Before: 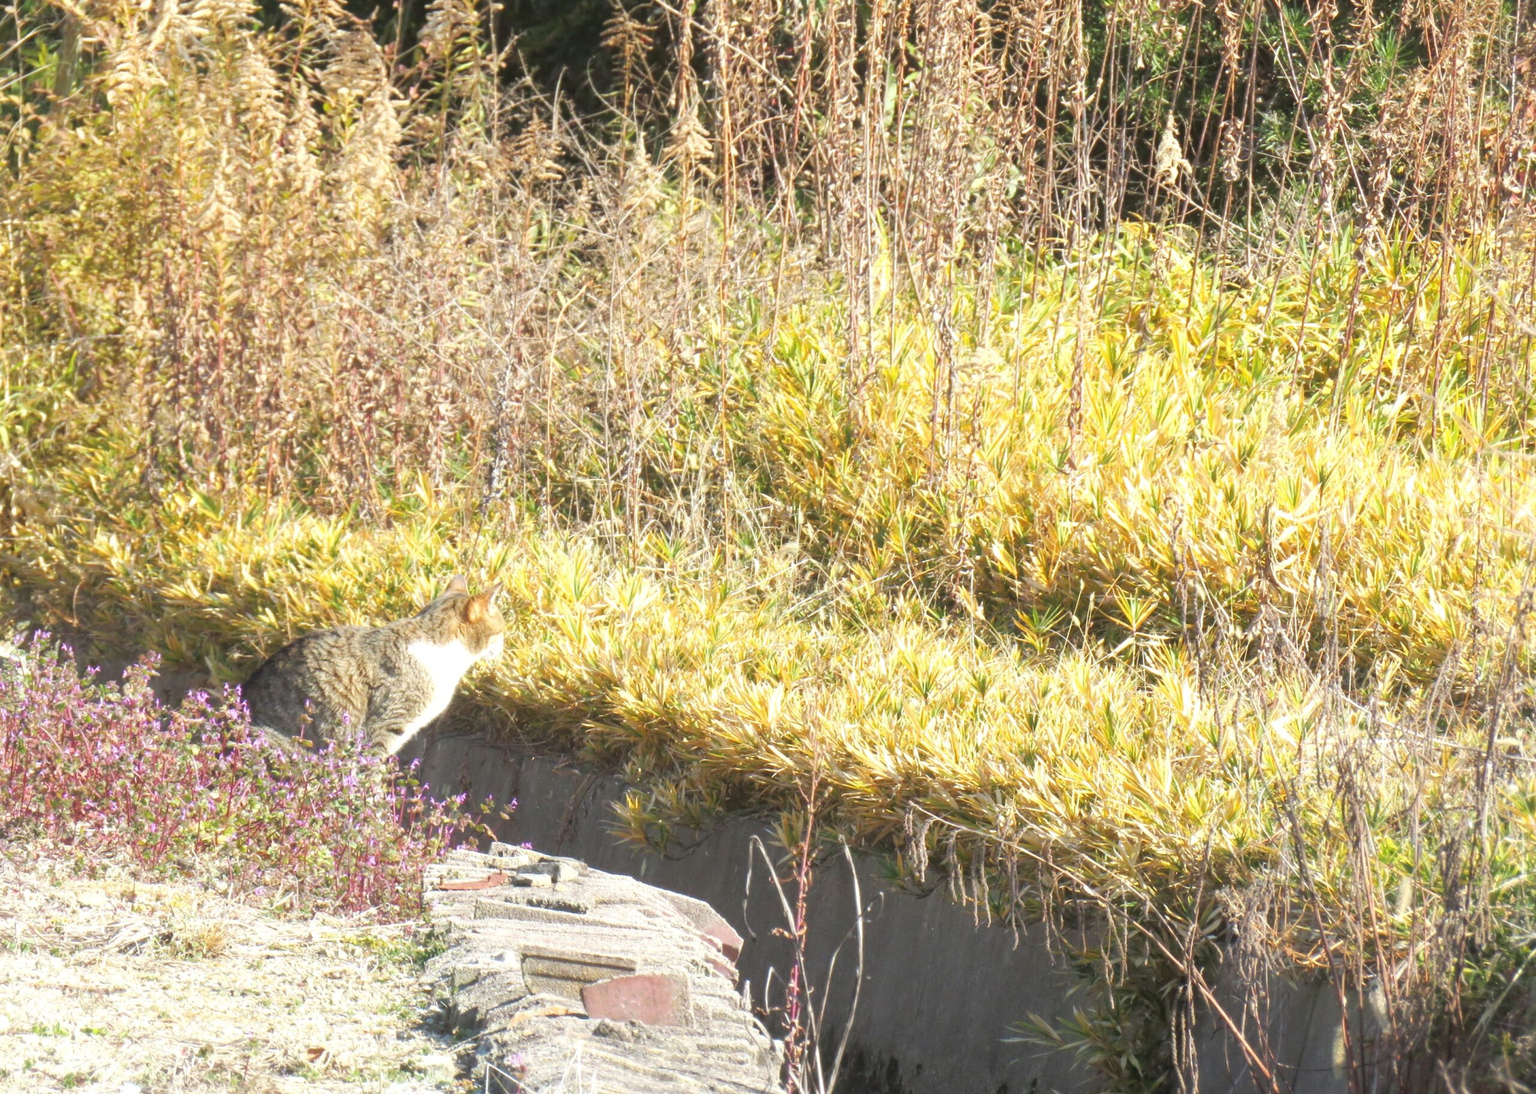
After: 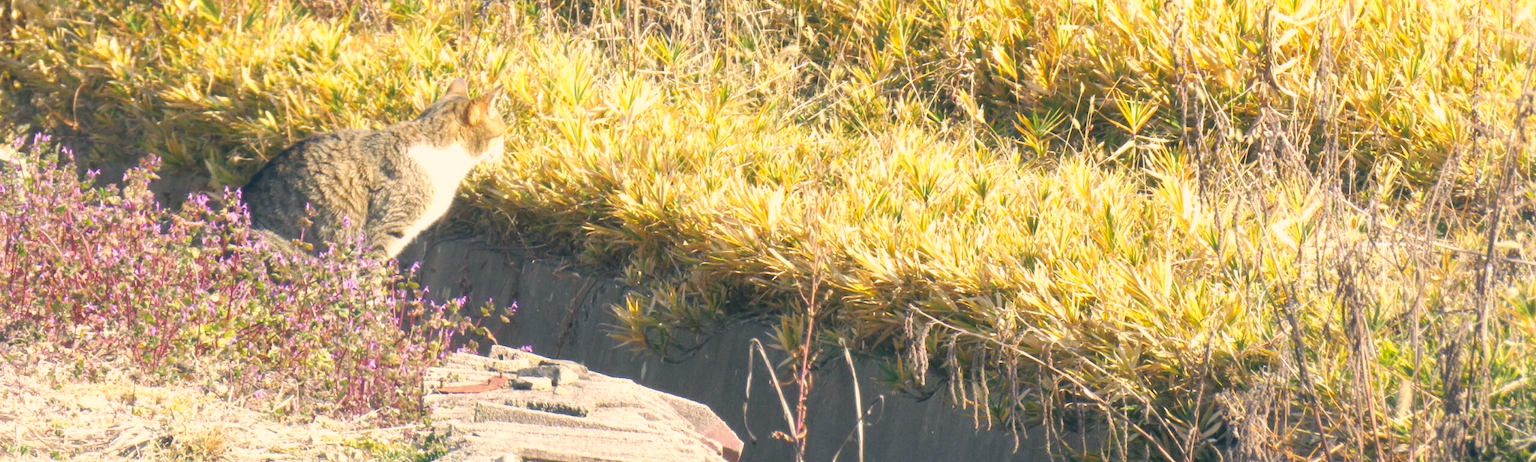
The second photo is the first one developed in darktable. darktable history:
color correction: highlights a* 10.36, highlights b* 14.32, shadows a* -9.55, shadows b* -14.85
crop: top 45.497%, bottom 12.191%
